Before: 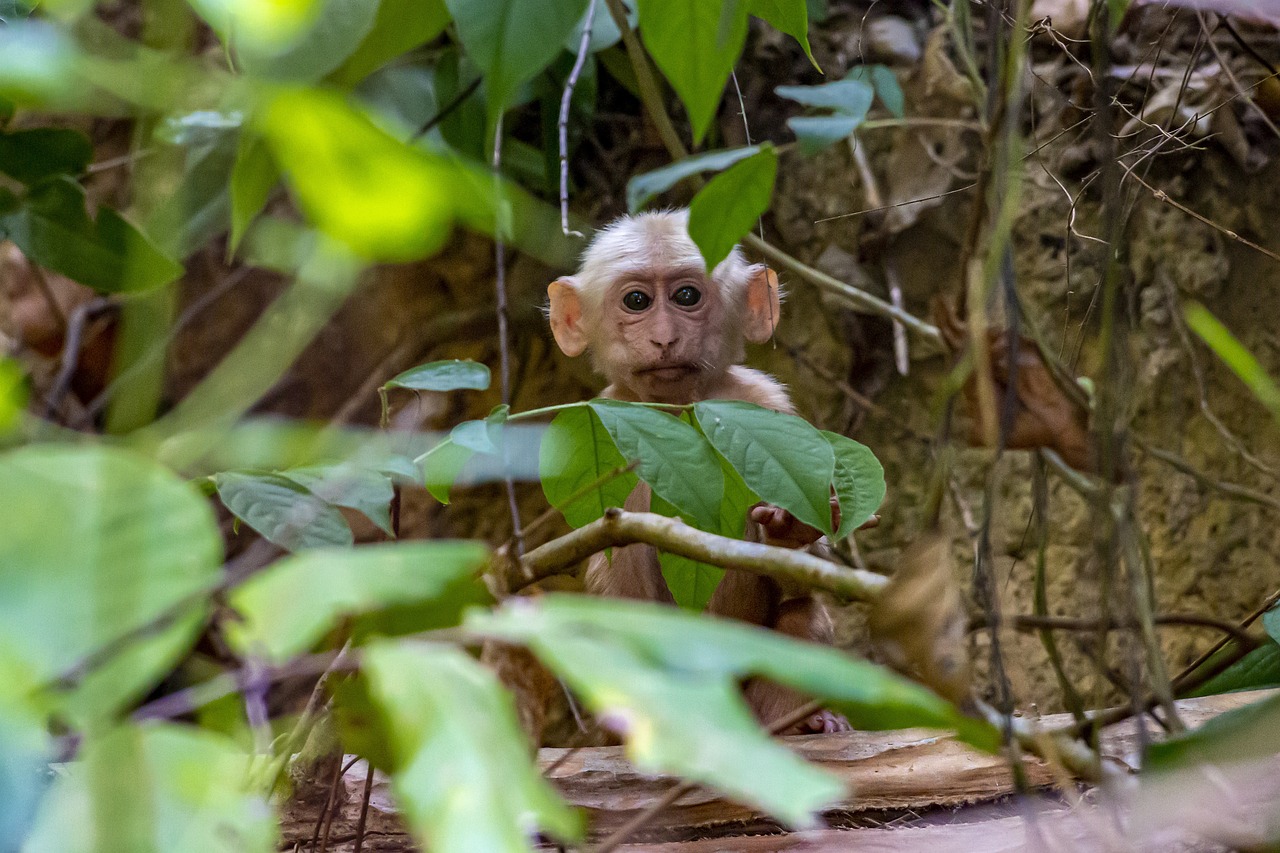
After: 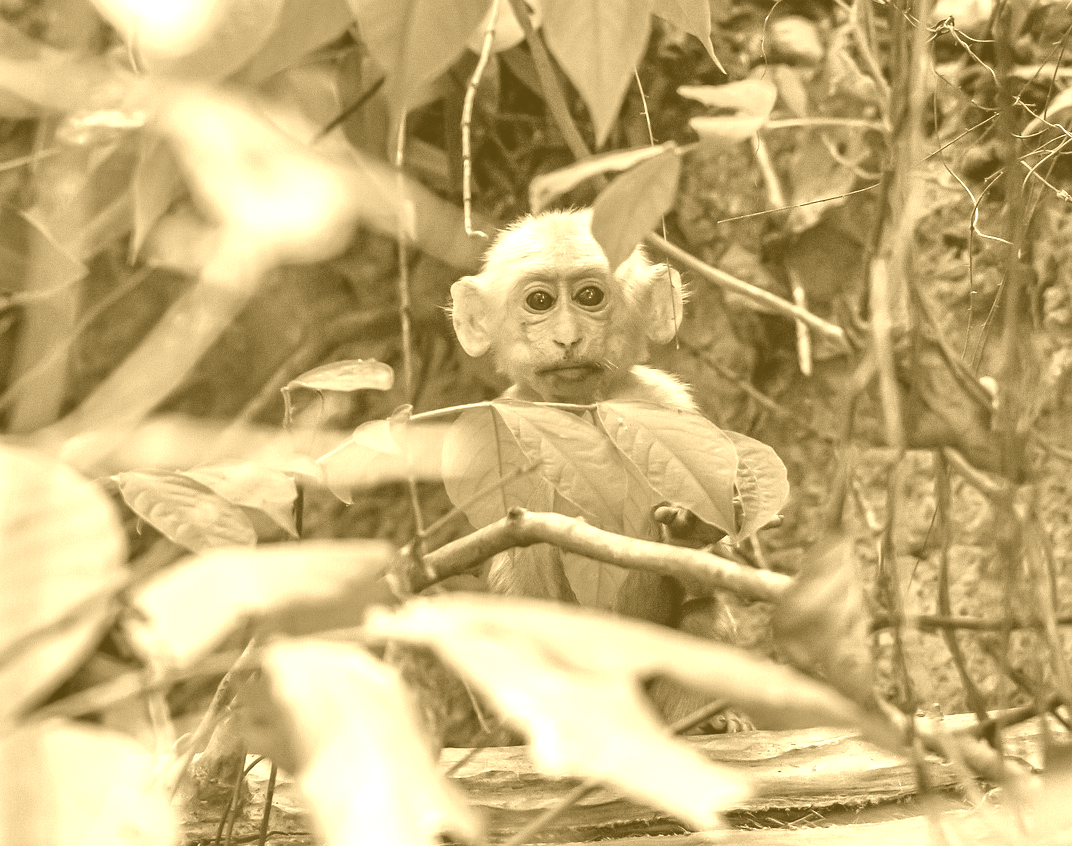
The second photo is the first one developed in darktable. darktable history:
crop: left 7.598%, right 7.873%
color zones: curves: ch1 [(0, 0.523) (0.143, 0.545) (0.286, 0.52) (0.429, 0.506) (0.571, 0.503) (0.714, 0.503) (0.857, 0.508) (1, 0.523)]
colorize: hue 36°, source mix 100%
shadows and highlights: soften with gaussian
